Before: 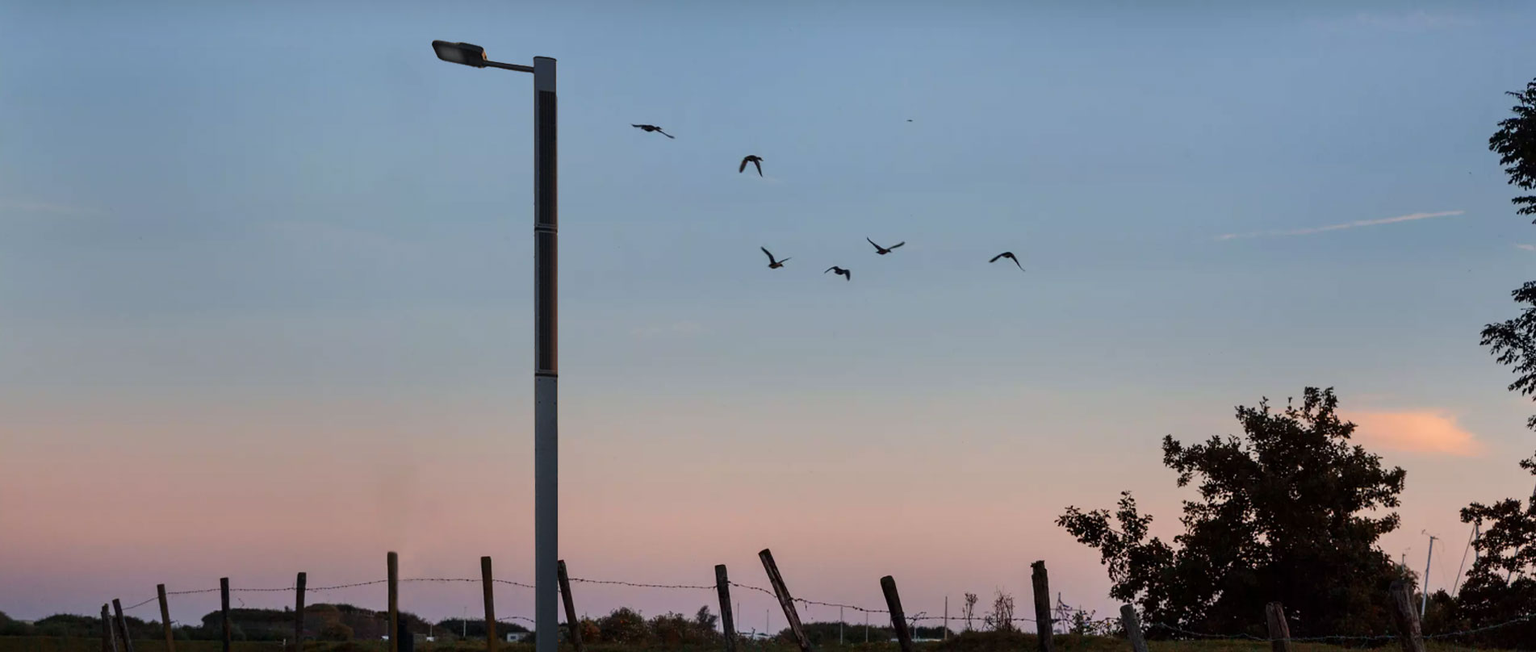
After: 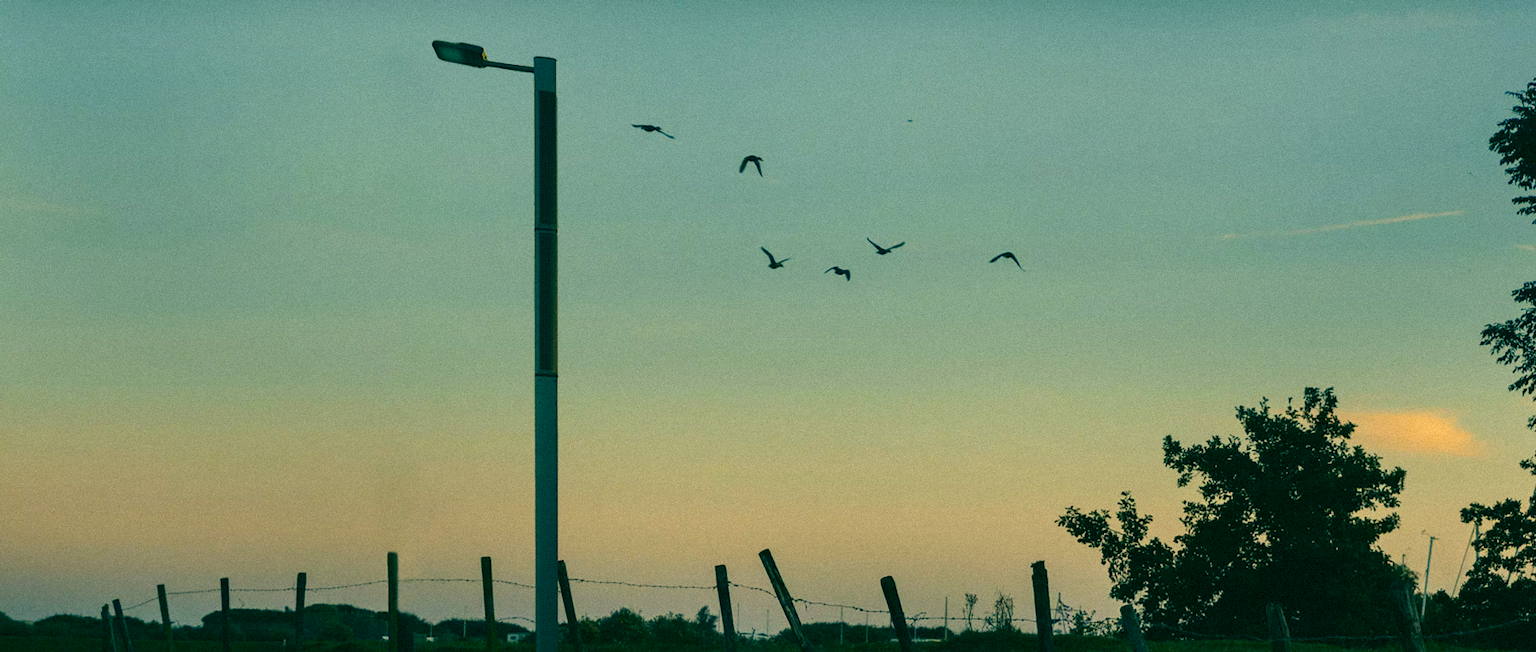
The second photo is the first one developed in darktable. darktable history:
color correction: highlights a* 1.83, highlights b* 34.02, shadows a* -36.68, shadows b* -5.48
grain: mid-tones bias 0%
